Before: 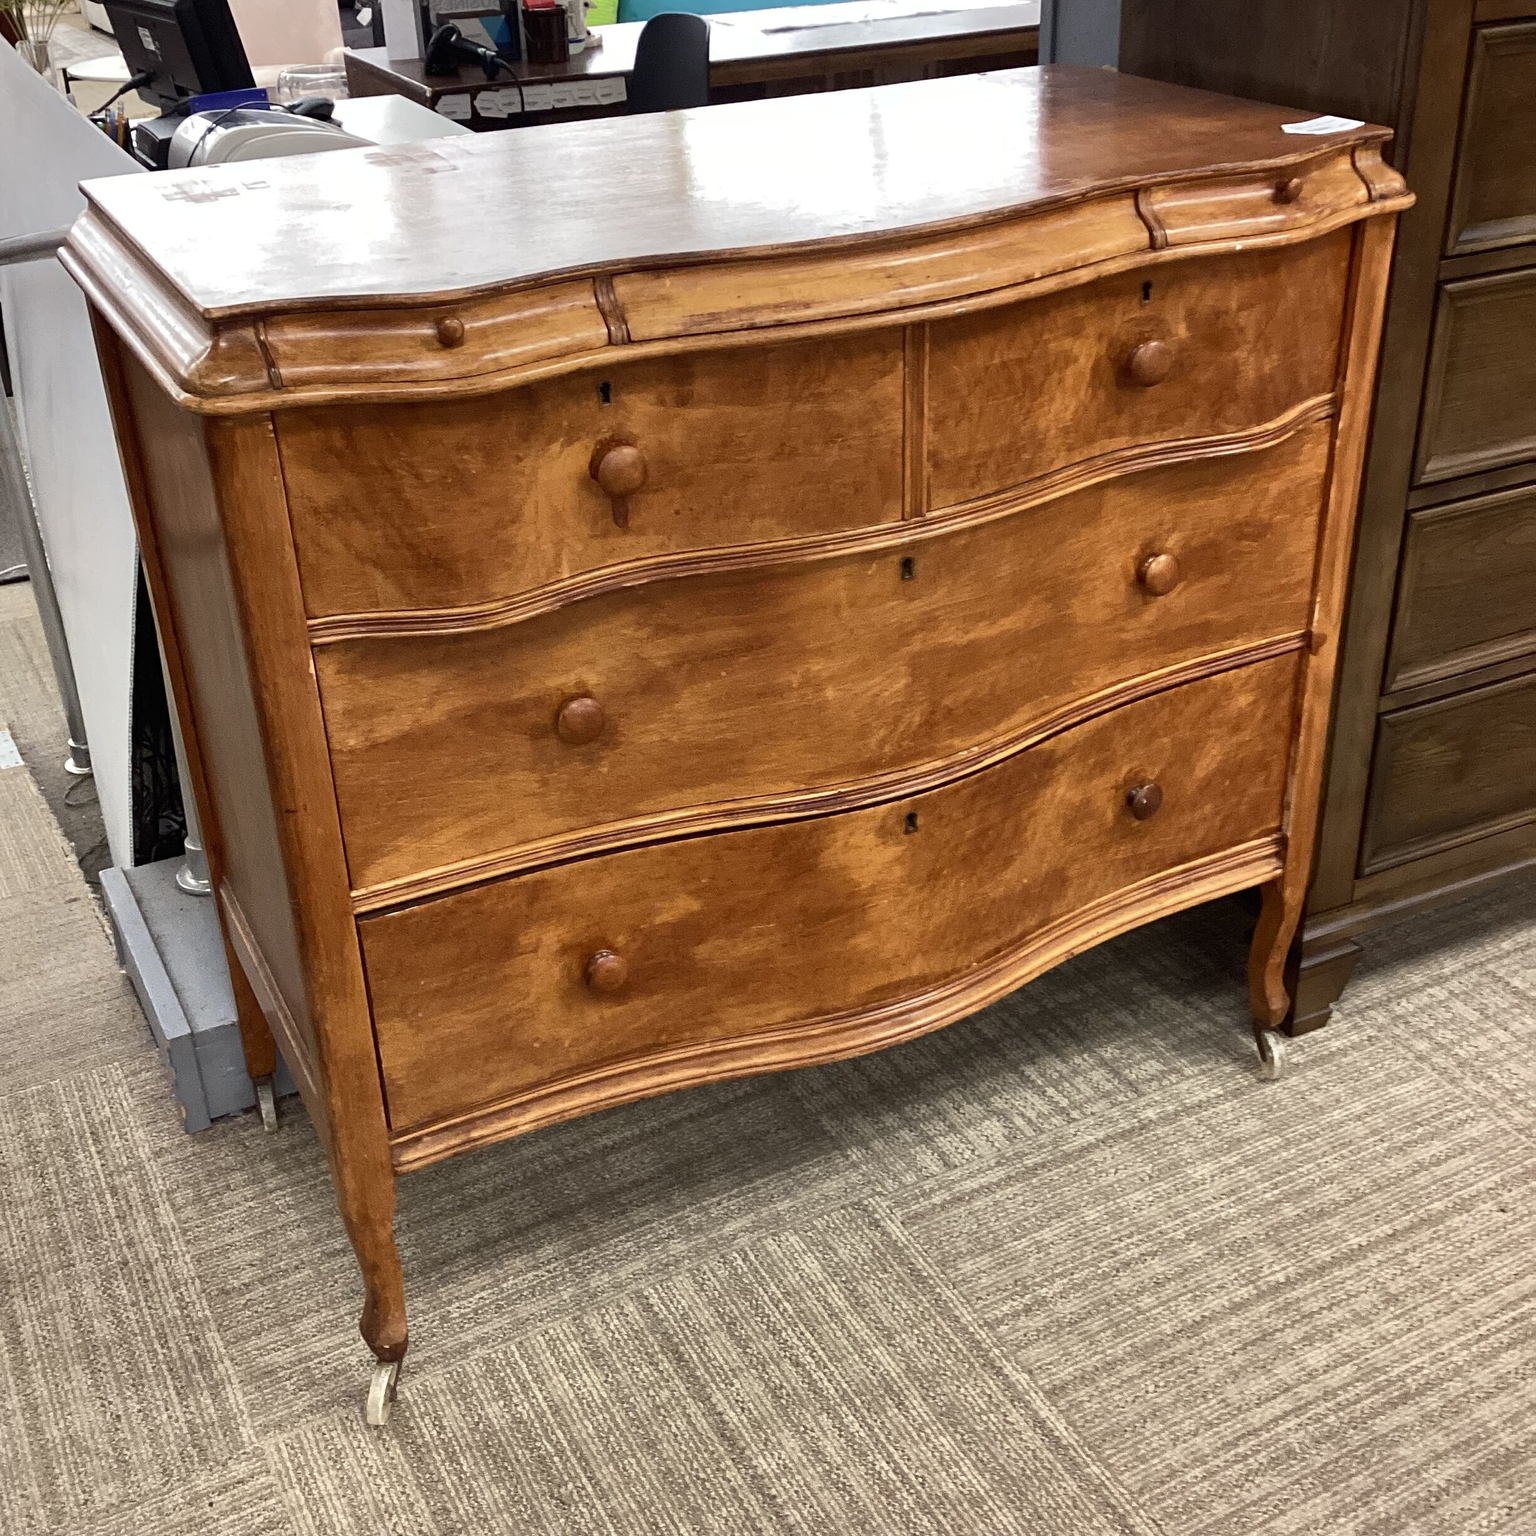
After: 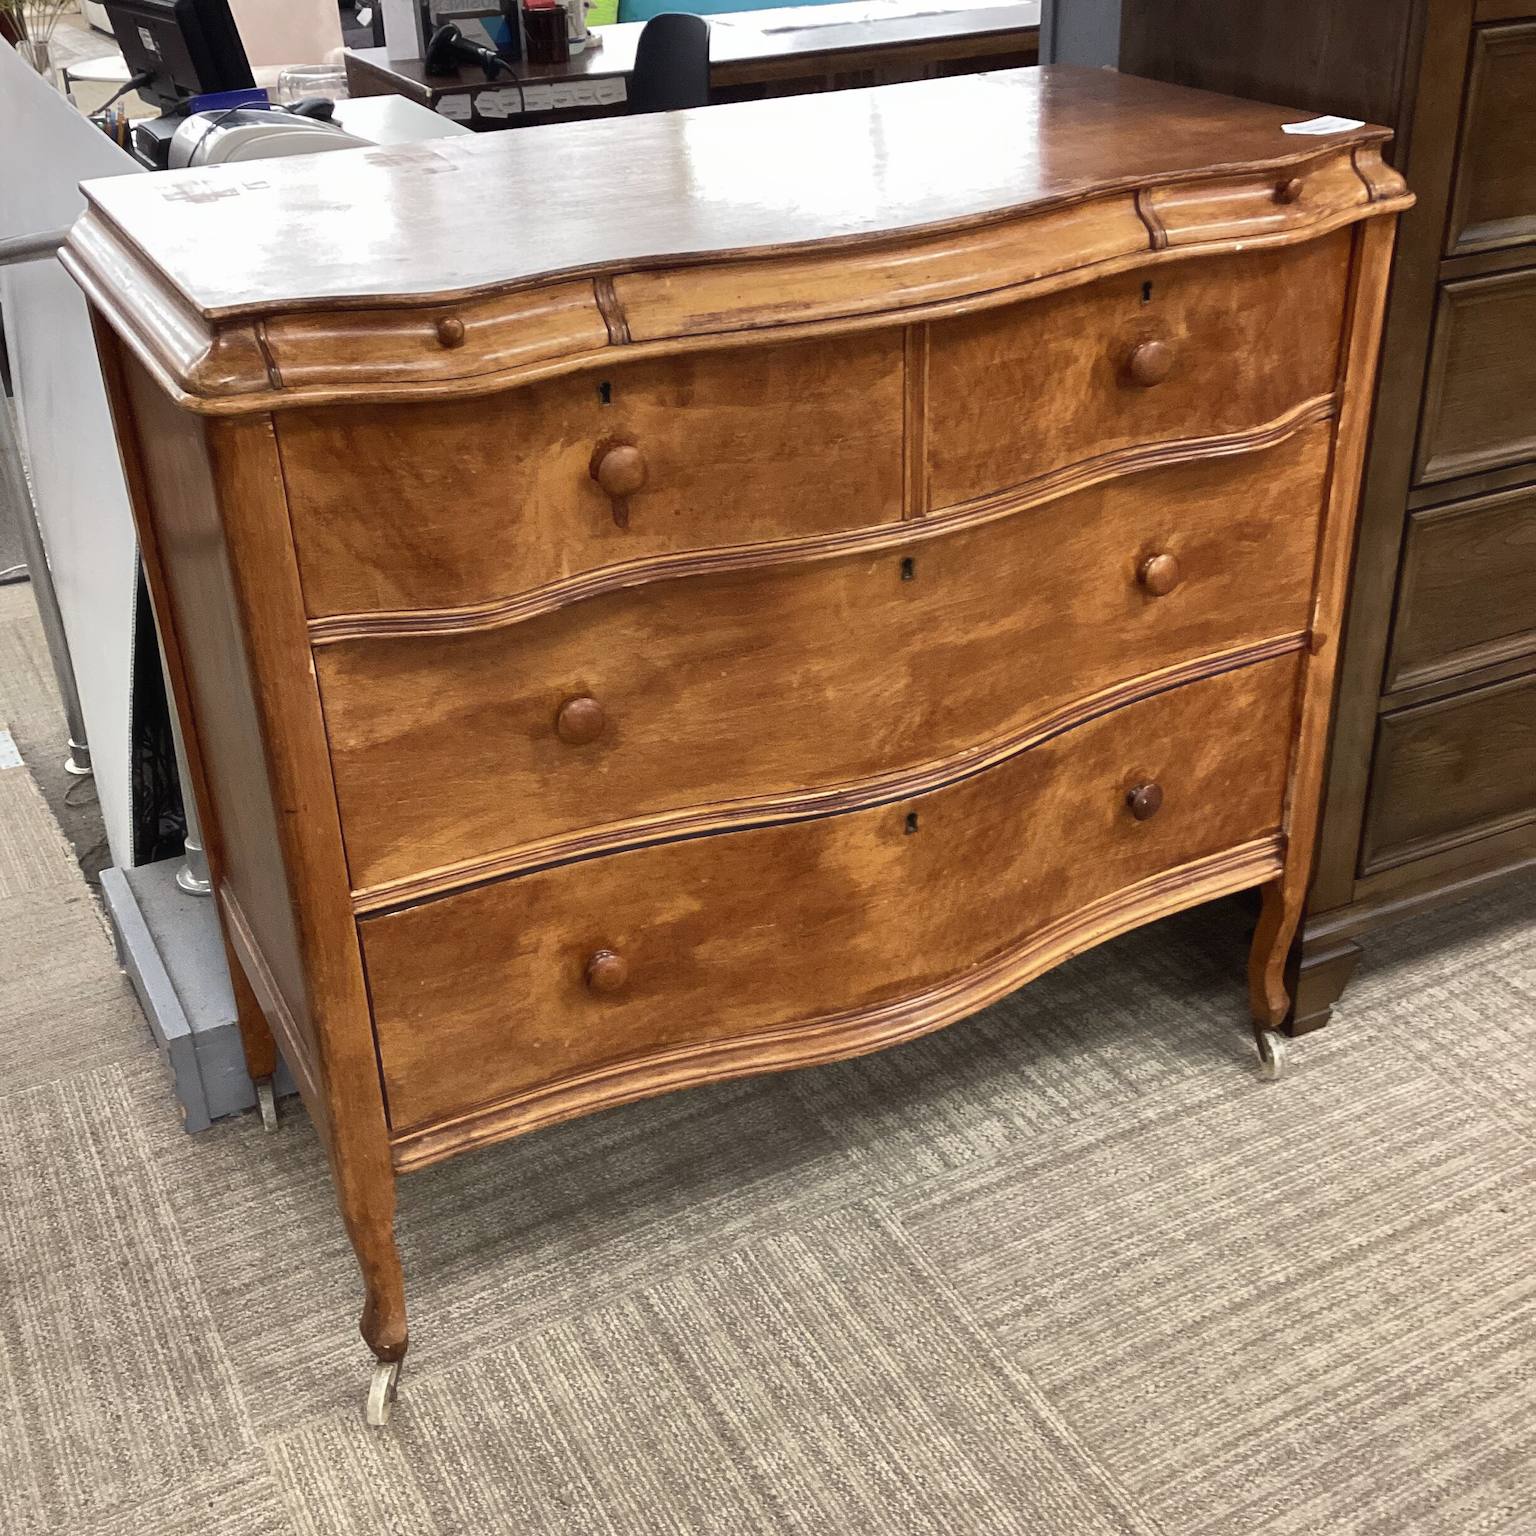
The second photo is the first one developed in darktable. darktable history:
local contrast: mode bilateral grid, contrast 100, coarseness 100, detail 91%, midtone range 0.2
haze removal: strength -0.1, adaptive false
